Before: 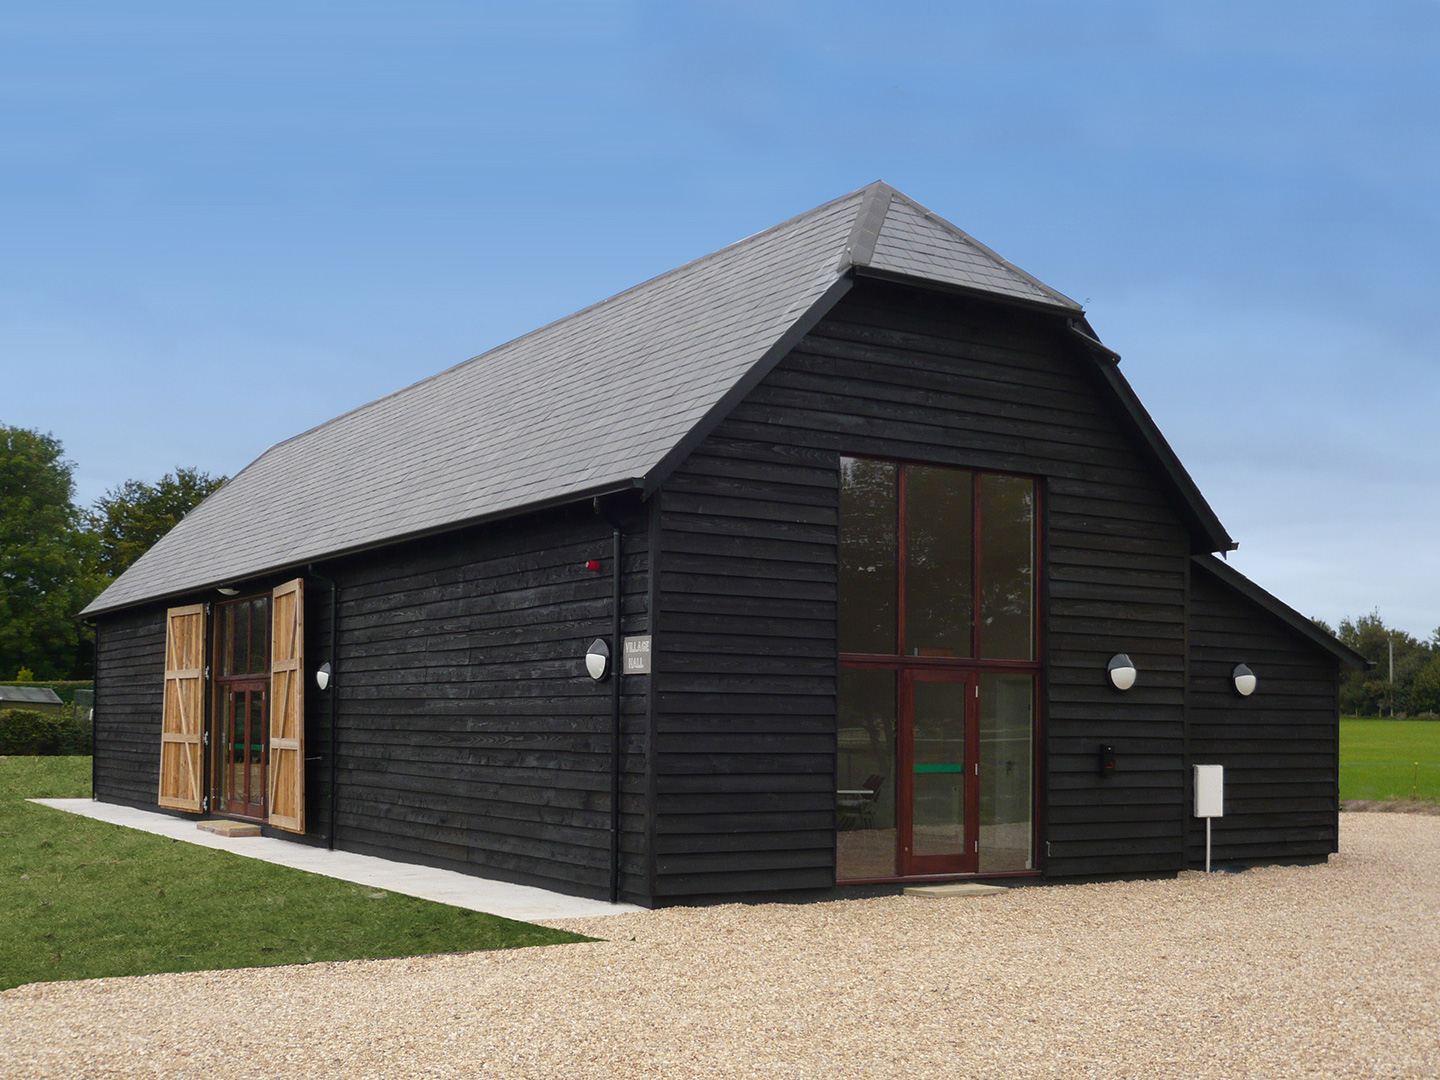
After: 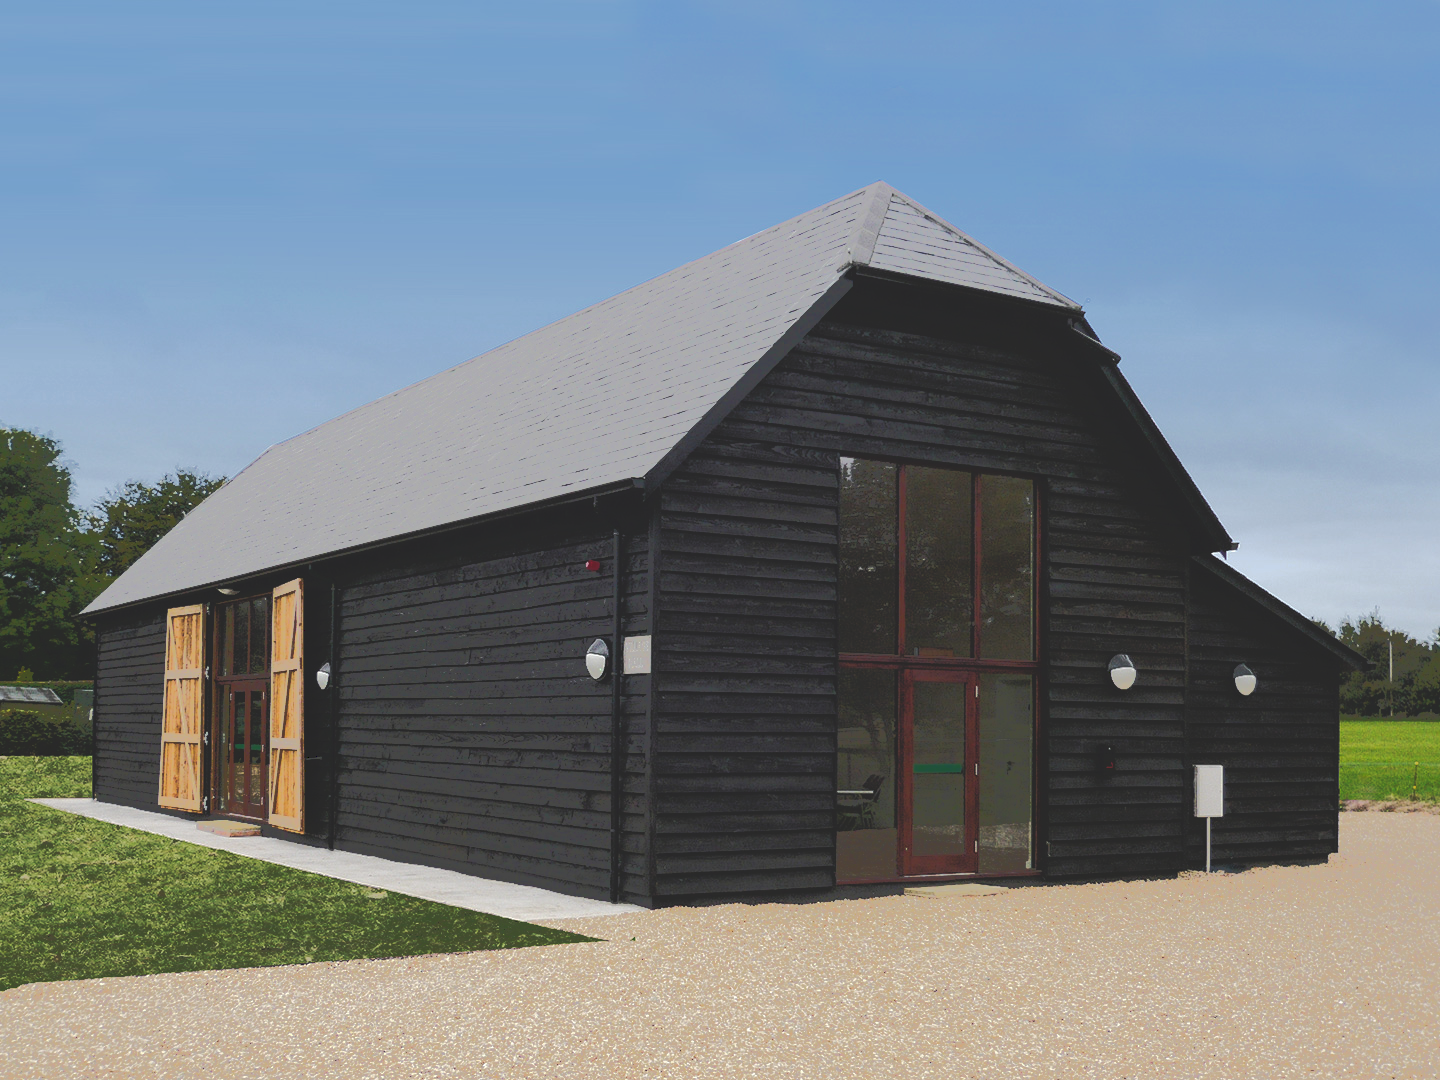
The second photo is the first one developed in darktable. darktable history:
tone curve: curves: ch0 [(0, 0) (0.003, 0.156) (0.011, 0.156) (0.025, 0.157) (0.044, 0.164) (0.069, 0.172) (0.1, 0.181) (0.136, 0.191) (0.177, 0.214) (0.224, 0.245) (0.277, 0.285) (0.335, 0.333) (0.399, 0.387) (0.468, 0.471) (0.543, 0.556) (0.623, 0.648) (0.709, 0.734) (0.801, 0.809) (0.898, 0.891) (1, 1)], preserve colors none
tone equalizer: -7 EV -0.622 EV, -6 EV 1 EV, -5 EV -0.428 EV, -4 EV 0.467 EV, -3 EV 0.414 EV, -2 EV 0.141 EV, -1 EV -0.161 EV, +0 EV -0.378 EV, edges refinement/feathering 500, mask exposure compensation -1.57 EV, preserve details no
